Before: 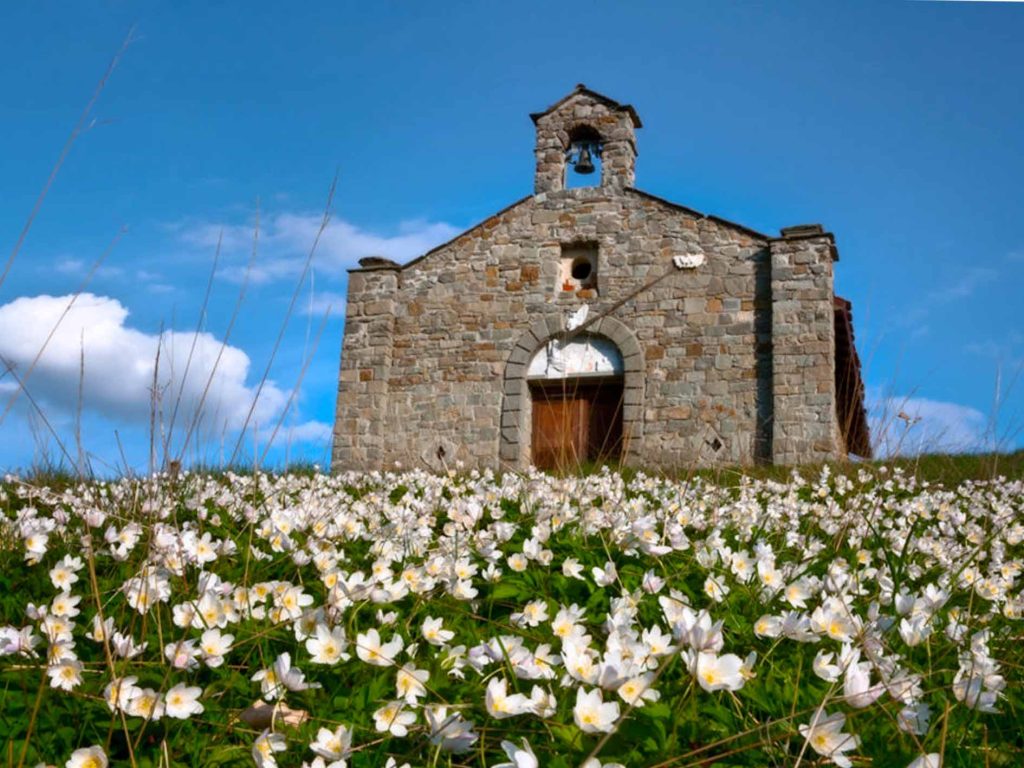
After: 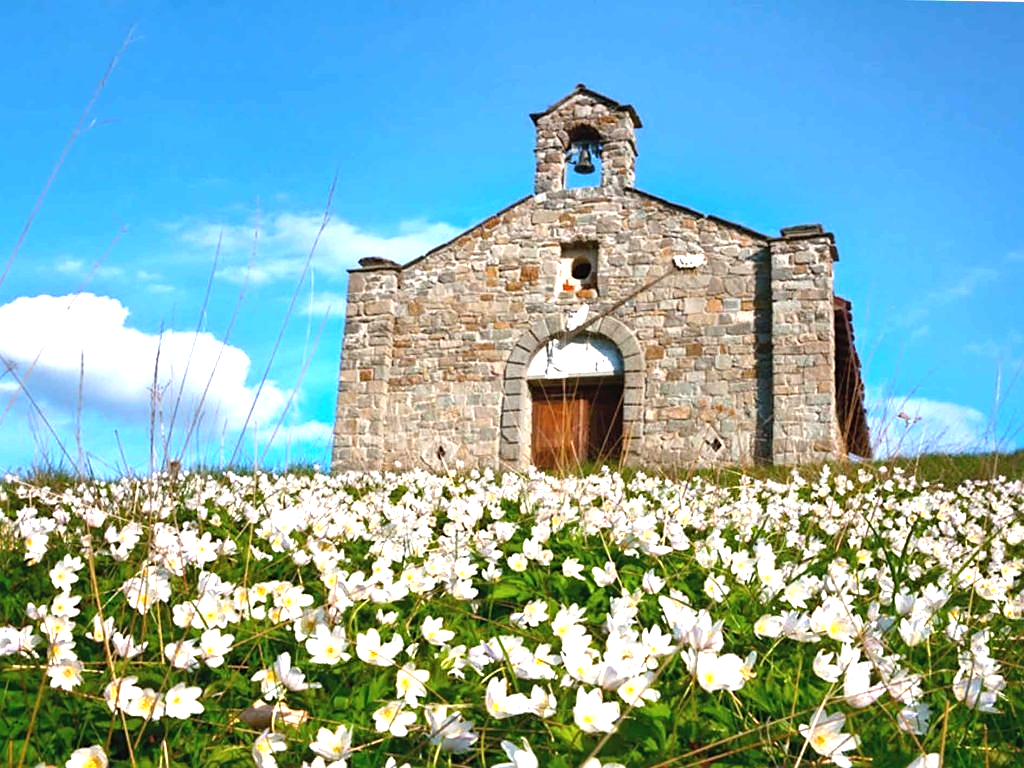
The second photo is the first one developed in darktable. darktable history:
exposure: black level correction -0.002, exposure 1.115 EV, compensate highlight preservation false
sharpen: on, module defaults
